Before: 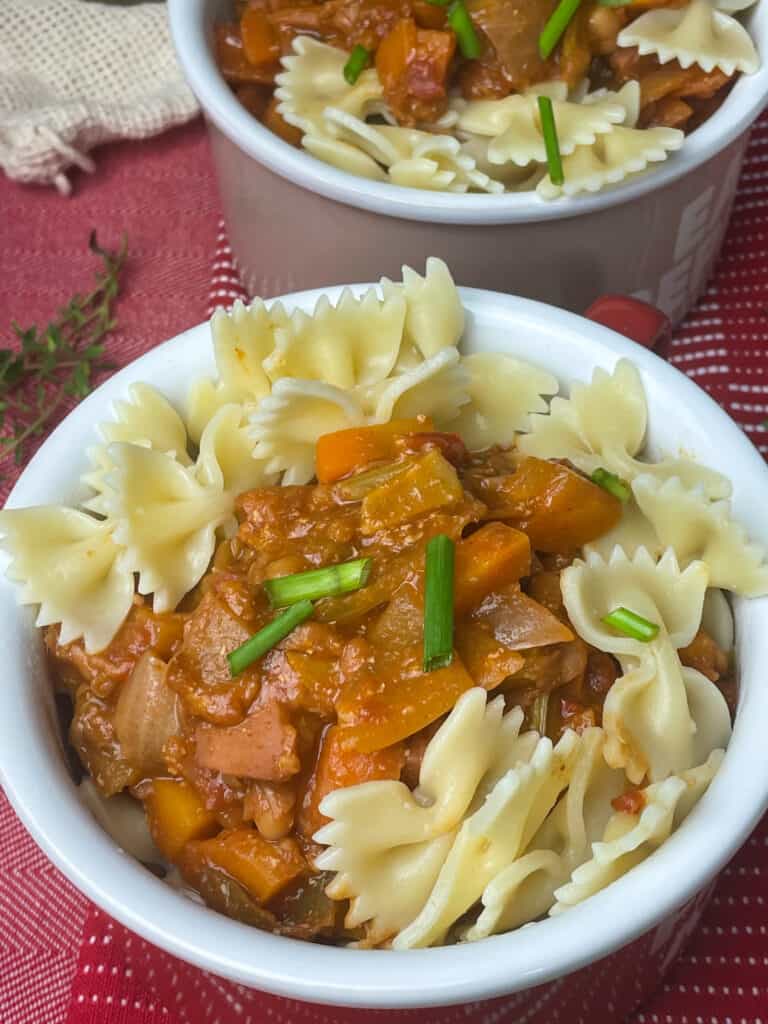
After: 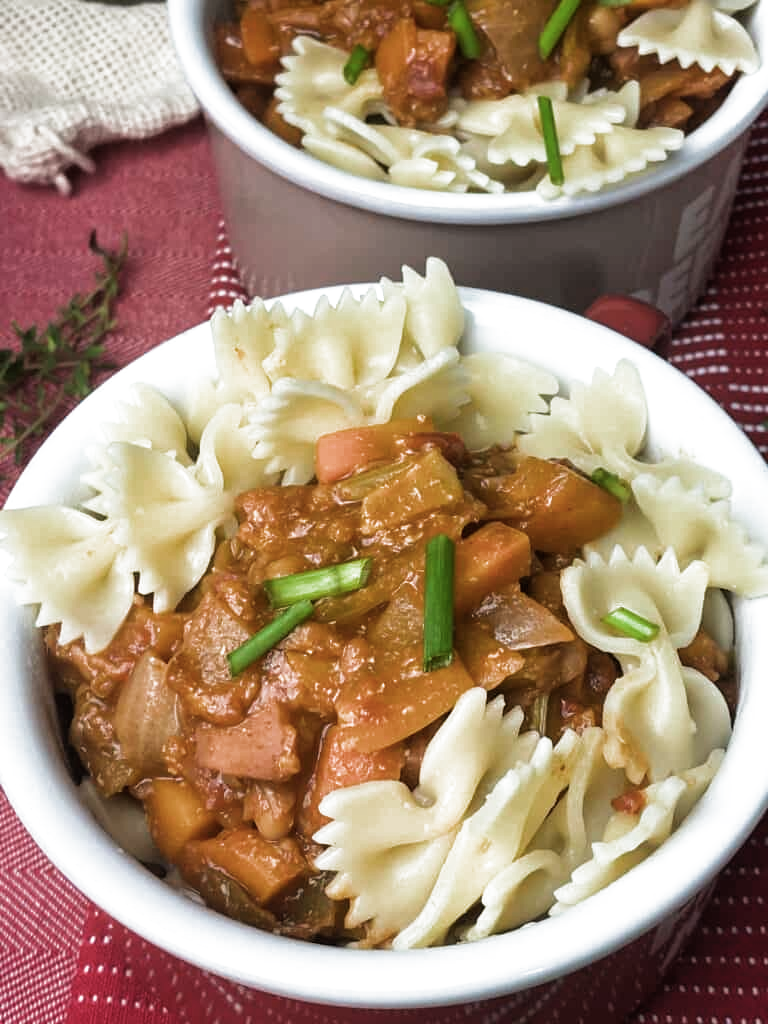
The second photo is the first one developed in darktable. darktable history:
filmic rgb: black relative exposure -8.24 EV, white relative exposure 2.2 EV, target white luminance 99.98%, hardness 7.12, latitude 75.03%, contrast 1.323, highlights saturation mix -2.44%, shadows ↔ highlights balance 30.75%, color science v4 (2020)
